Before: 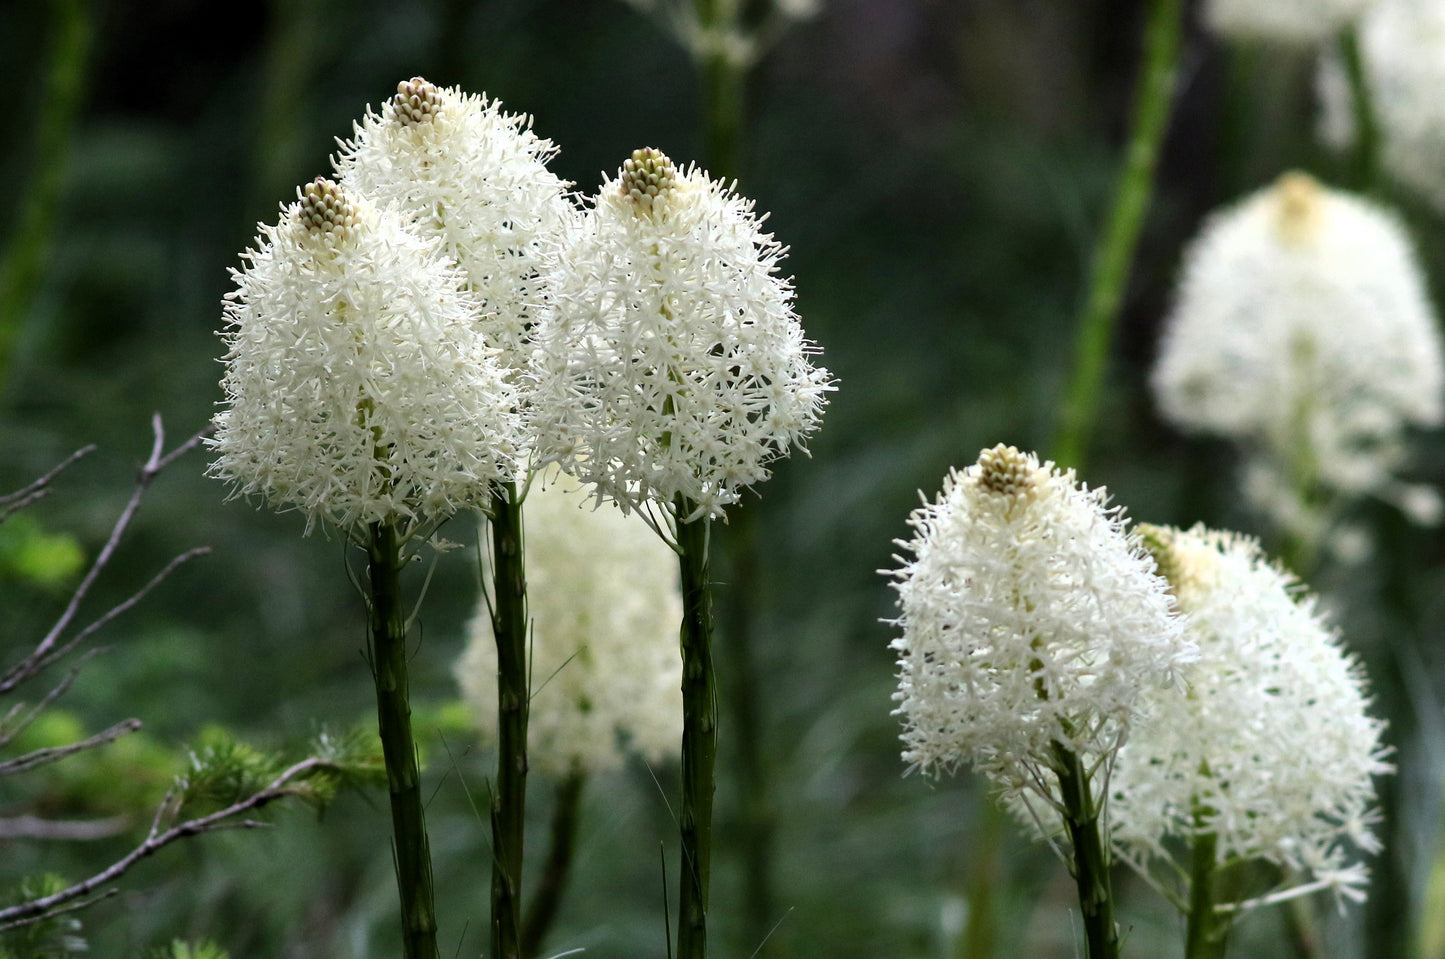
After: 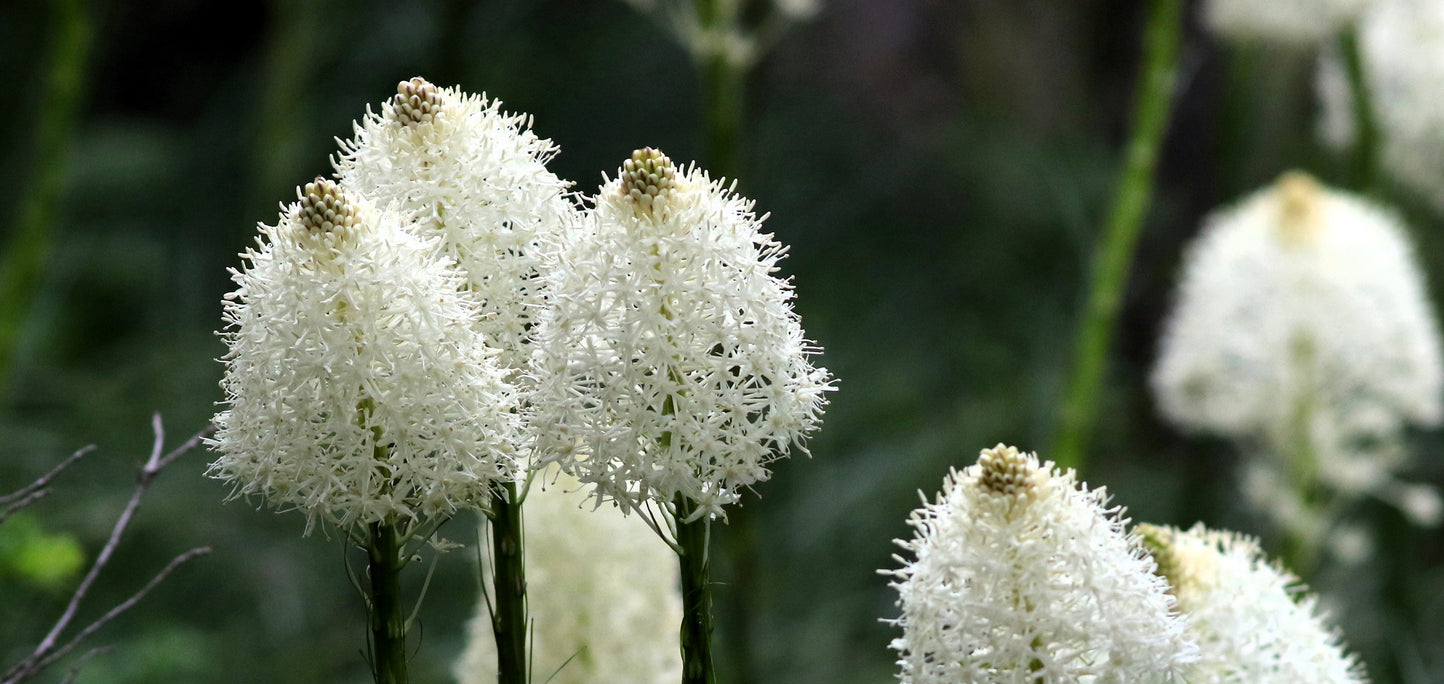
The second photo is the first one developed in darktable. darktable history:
crop: right 0.001%, bottom 28.651%
